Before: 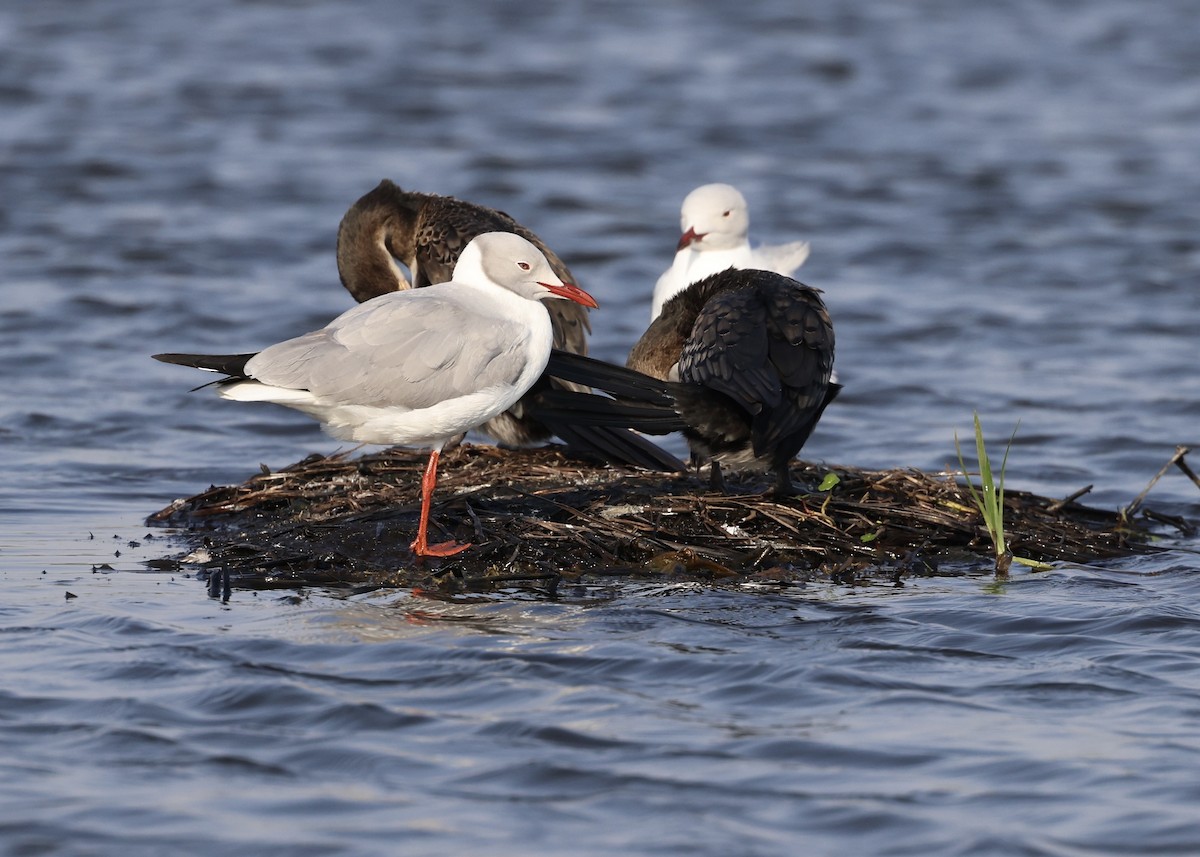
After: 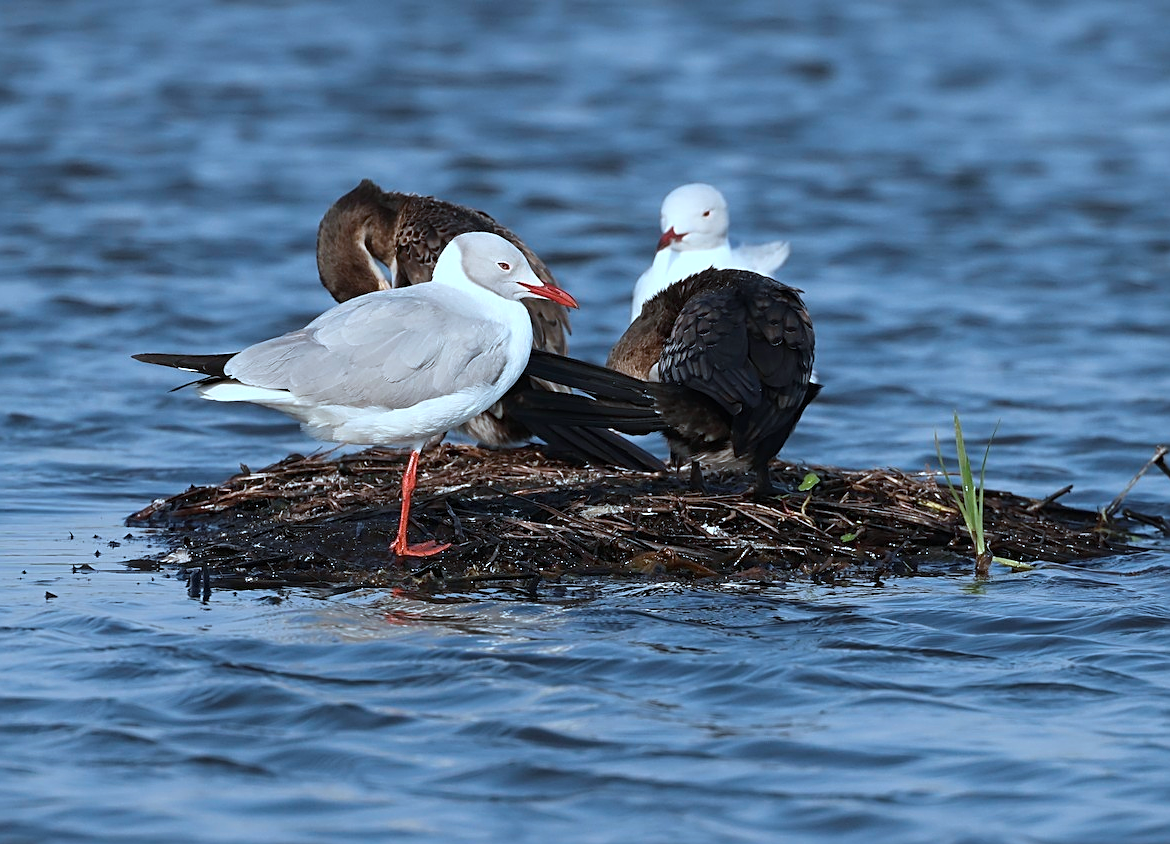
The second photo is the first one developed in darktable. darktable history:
color correction: highlights a* -8.86, highlights b* -22.4
crop and rotate: left 1.673%, right 0.749%, bottom 1.498%
sharpen: on, module defaults
